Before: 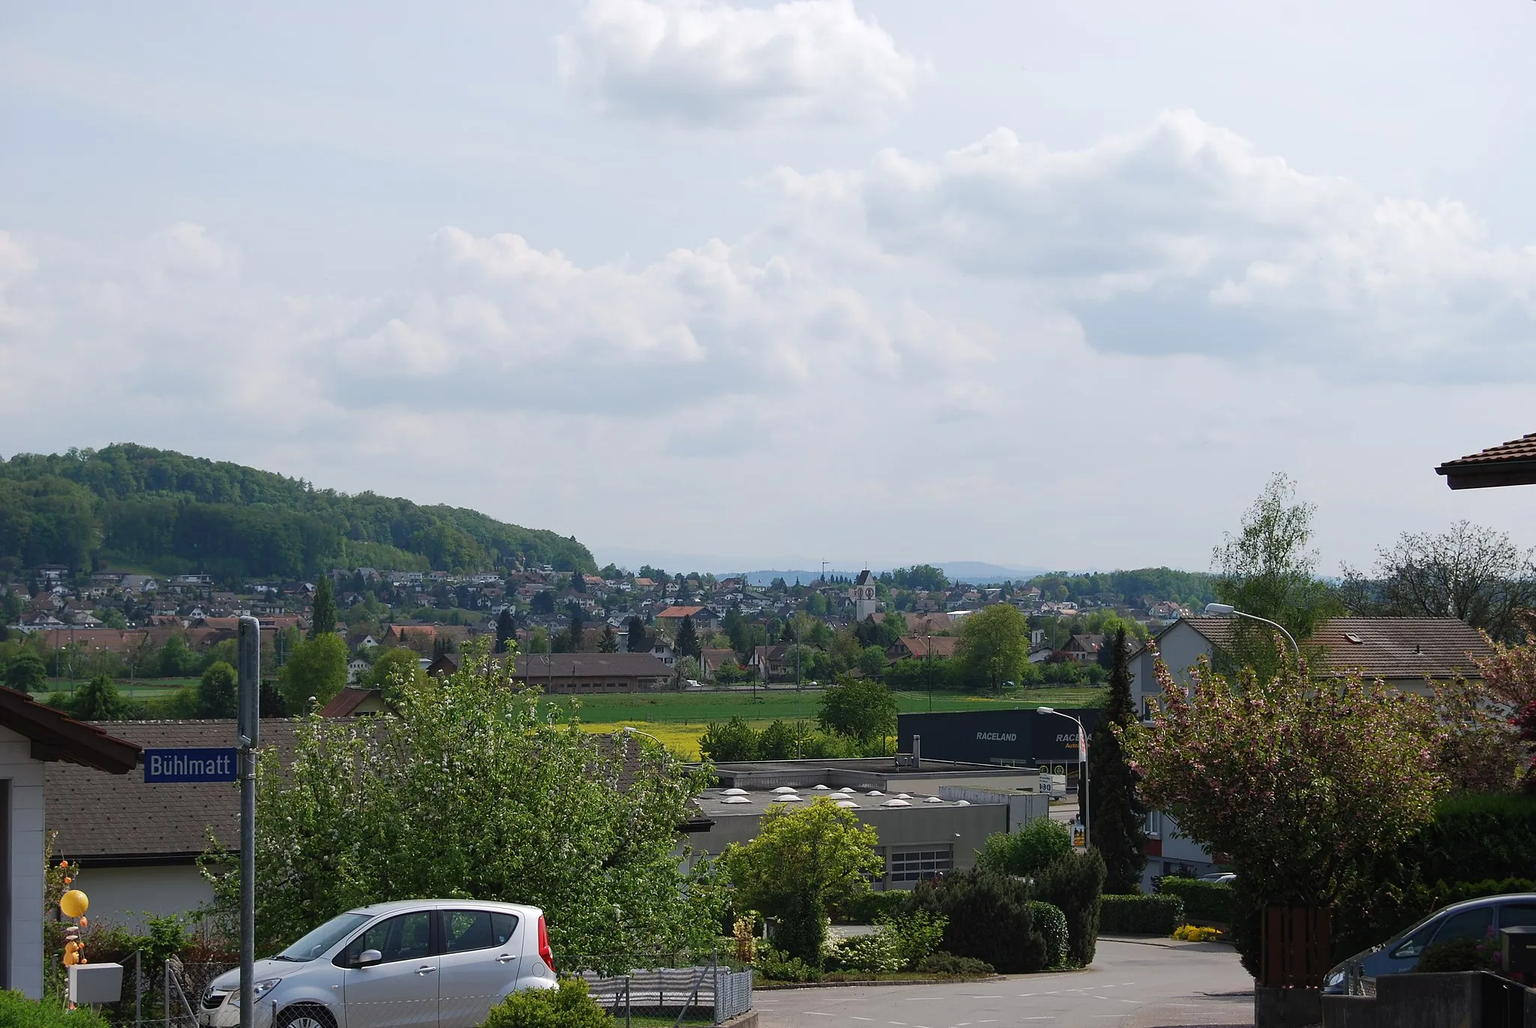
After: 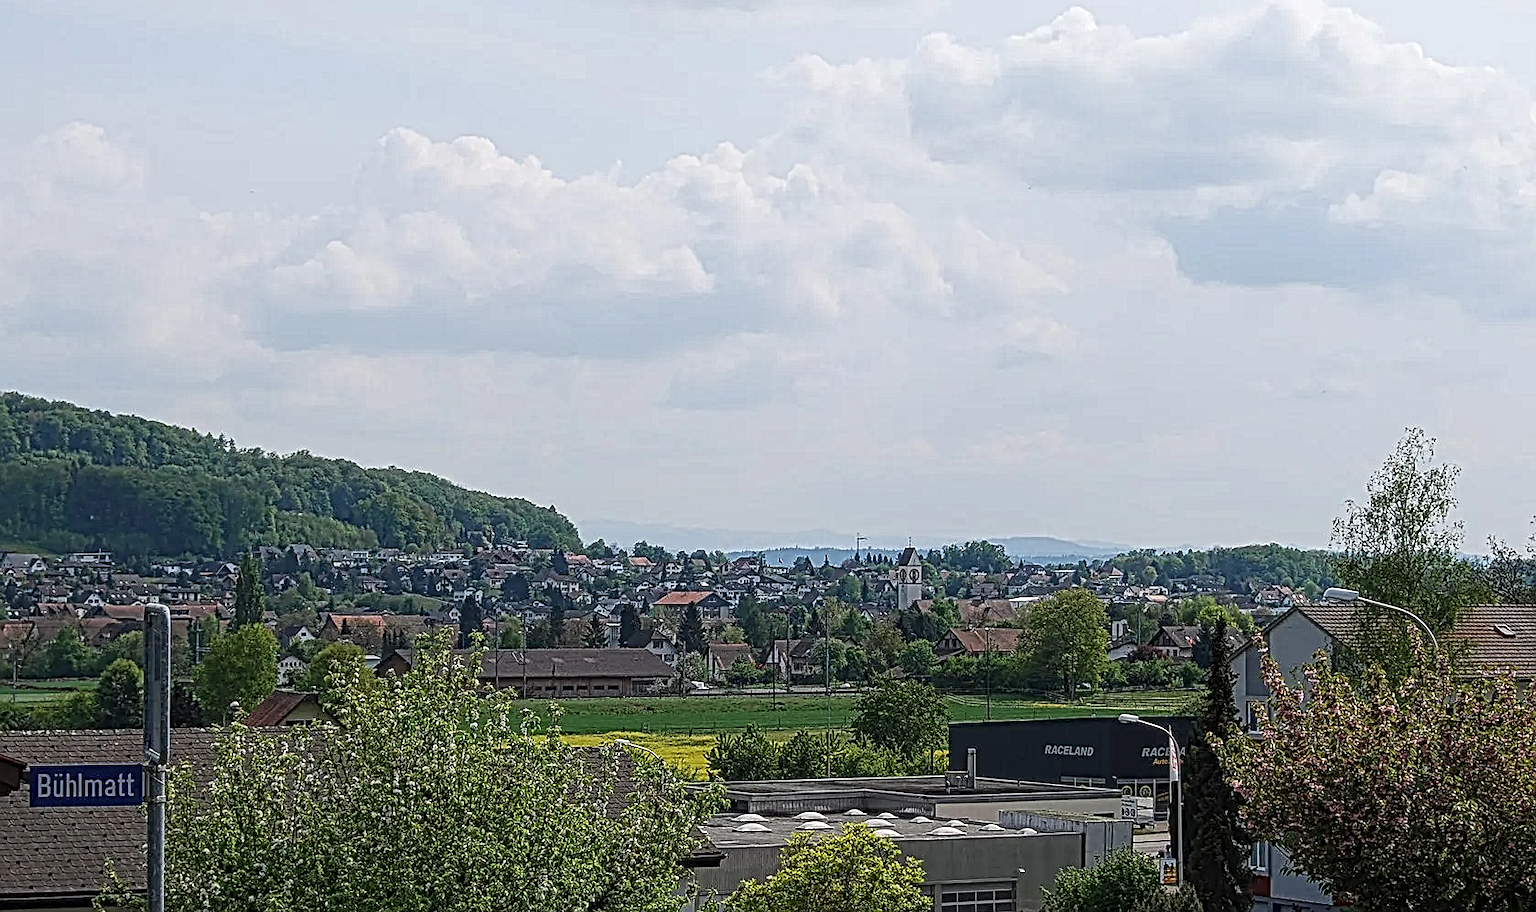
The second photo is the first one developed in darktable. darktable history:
sharpen: amount 0.2
local contrast: mode bilateral grid, contrast 20, coarseness 3, detail 300%, midtone range 0.2
crop: left 7.856%, top 11.836%, right 10.12%, bottom 15.387%
